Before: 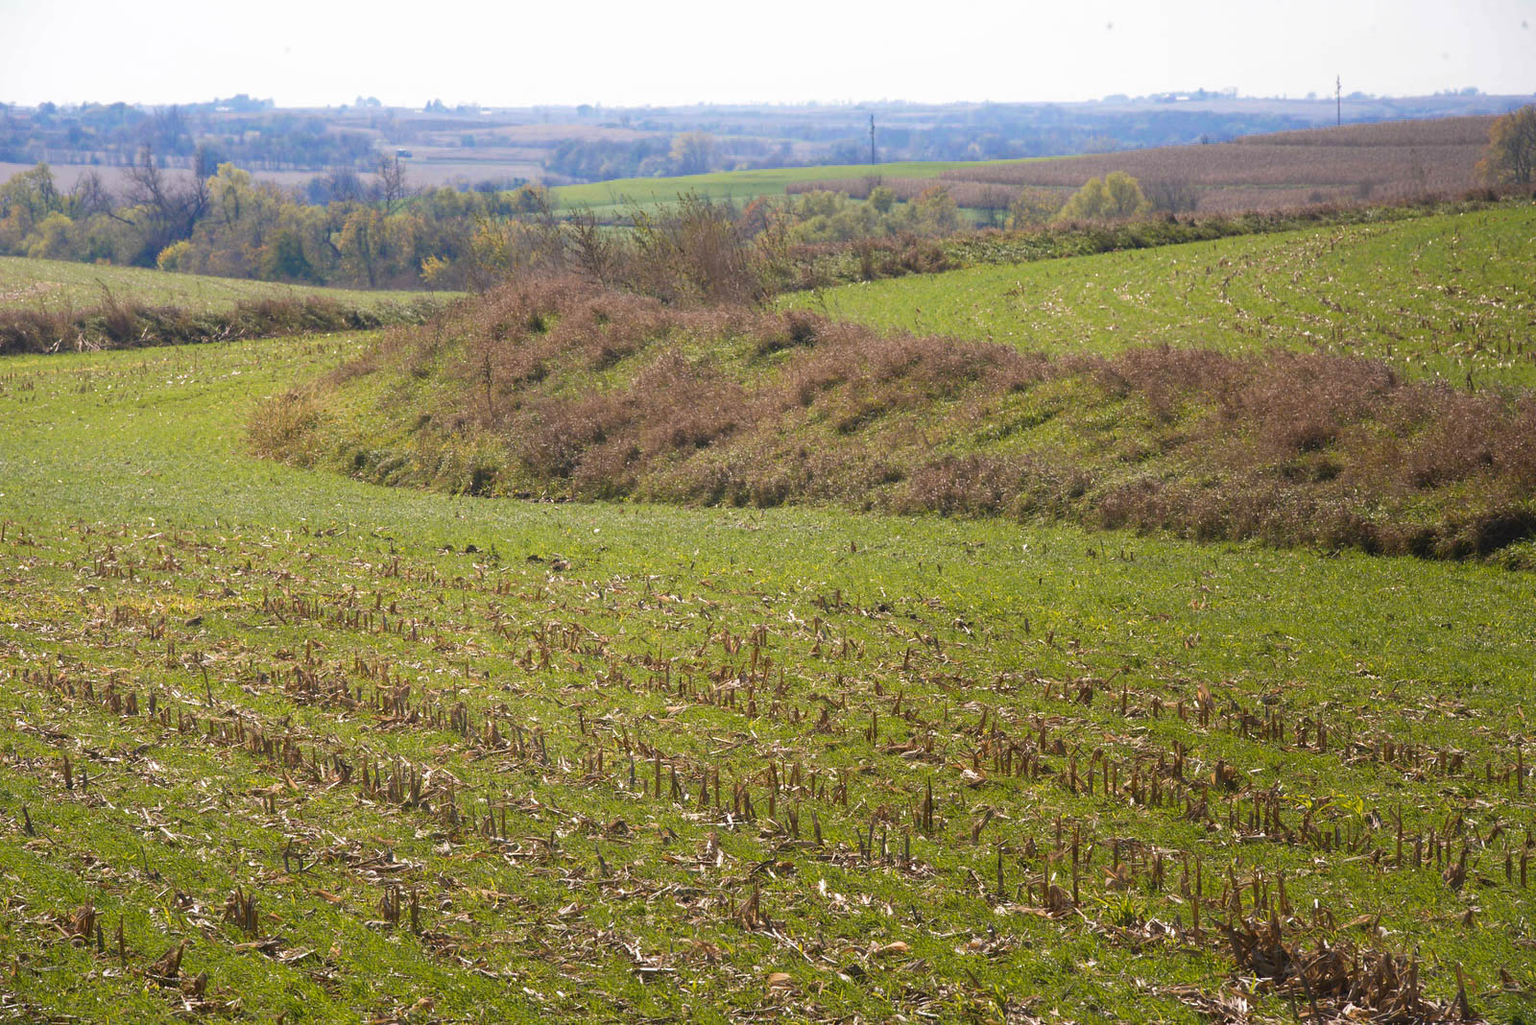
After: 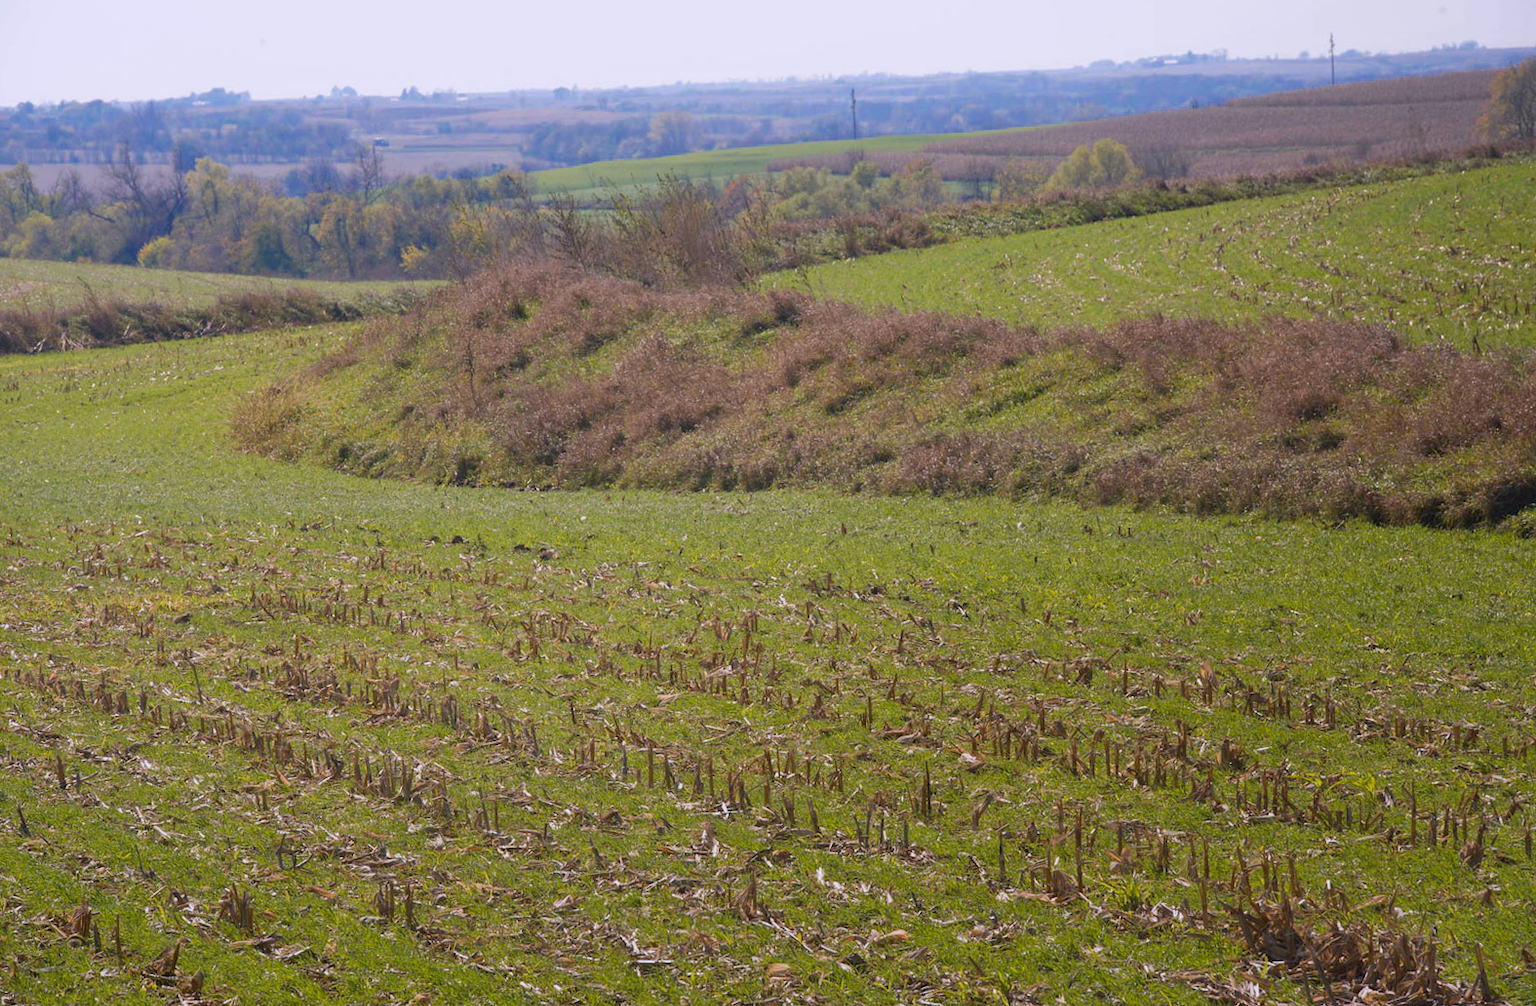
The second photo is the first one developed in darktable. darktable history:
tone equalizer: -8 EV 0.25 EV, -7 EV 0.417 EV, -6 EV 0.417 EV, -5 EV 0.25 EV, -3 EV -0.25 EV, -2 EV -0.417 EV, -1 EV -0.417 EV, +0 EV -0.25 EV, edges refinement/feathering 500, mask exposure compensation -1.57 EV, preserve details guided filter
exposure: black level correction 0.002, compensate highlight preservation false
white balance: red 1.004, blue 1.096
rotate and perspective: rotation -1.32°, lens shift (horizontal) -0.031, crop left 0.015, crop right 0.985, crop top 0.047, crop bottom 0.982
